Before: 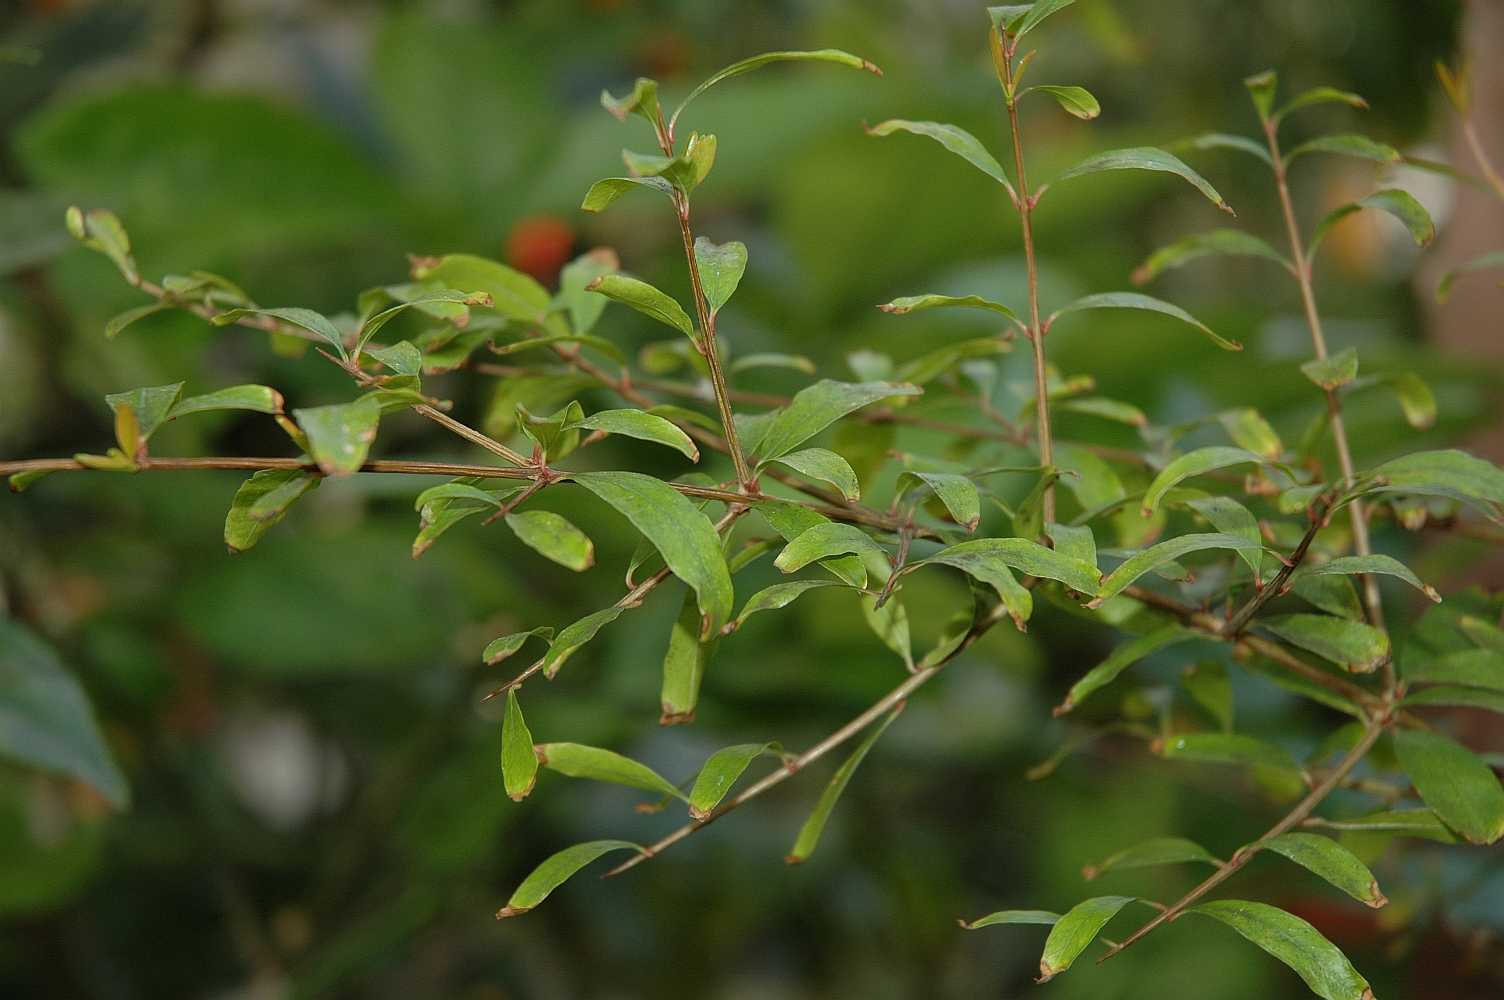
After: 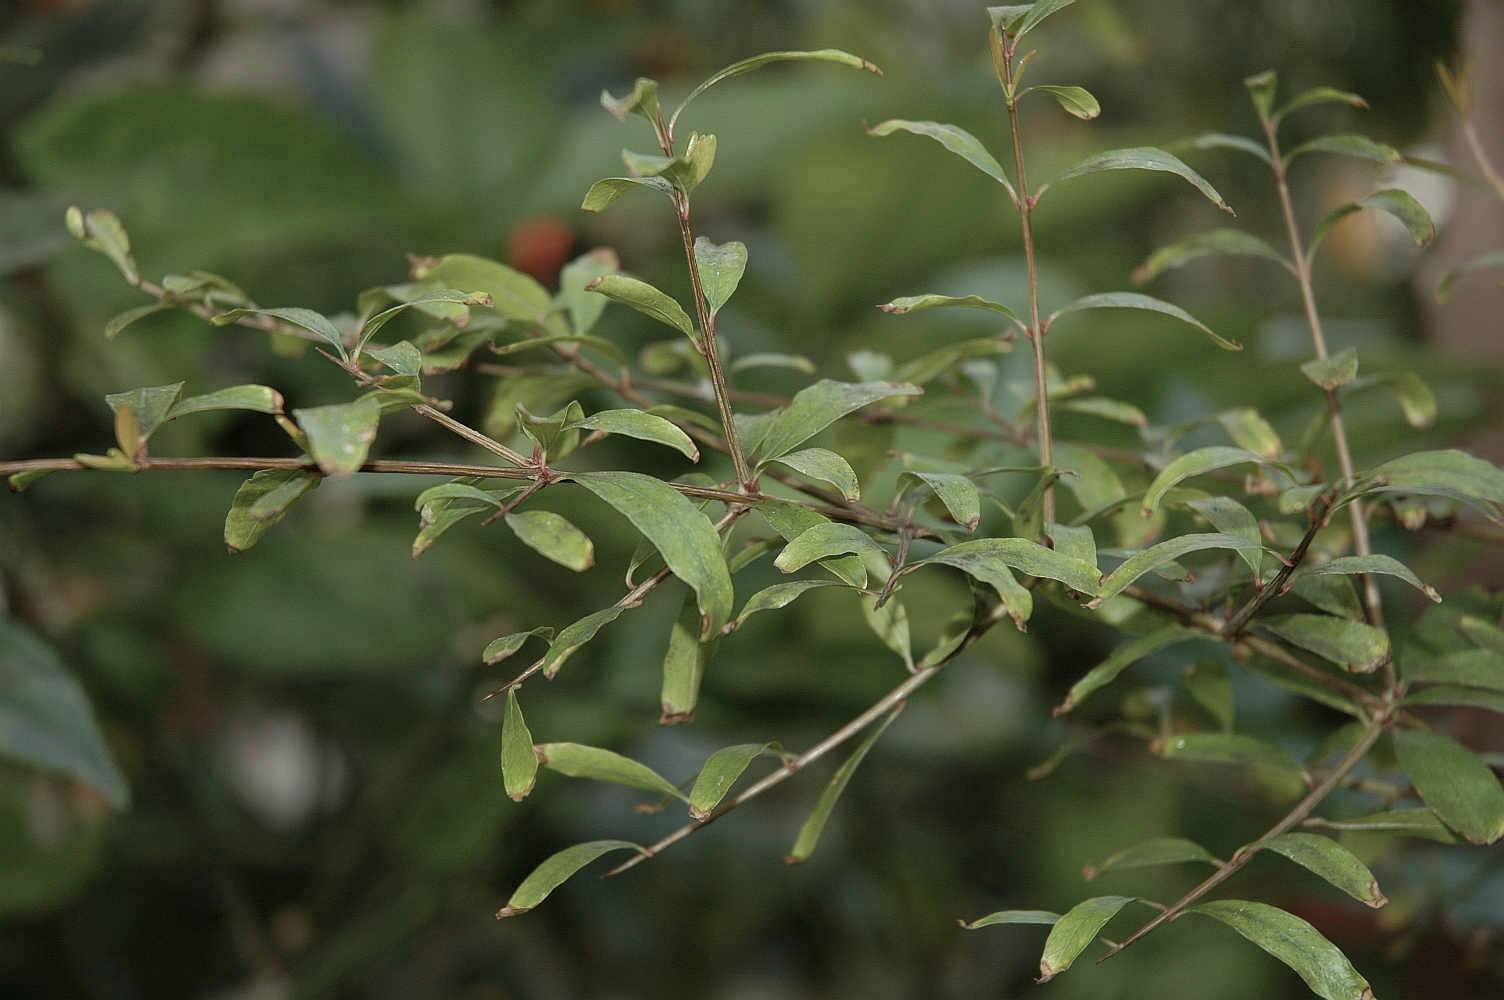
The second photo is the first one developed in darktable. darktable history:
contrast brightness saturation: contrast 0.105, saturation -0.36
